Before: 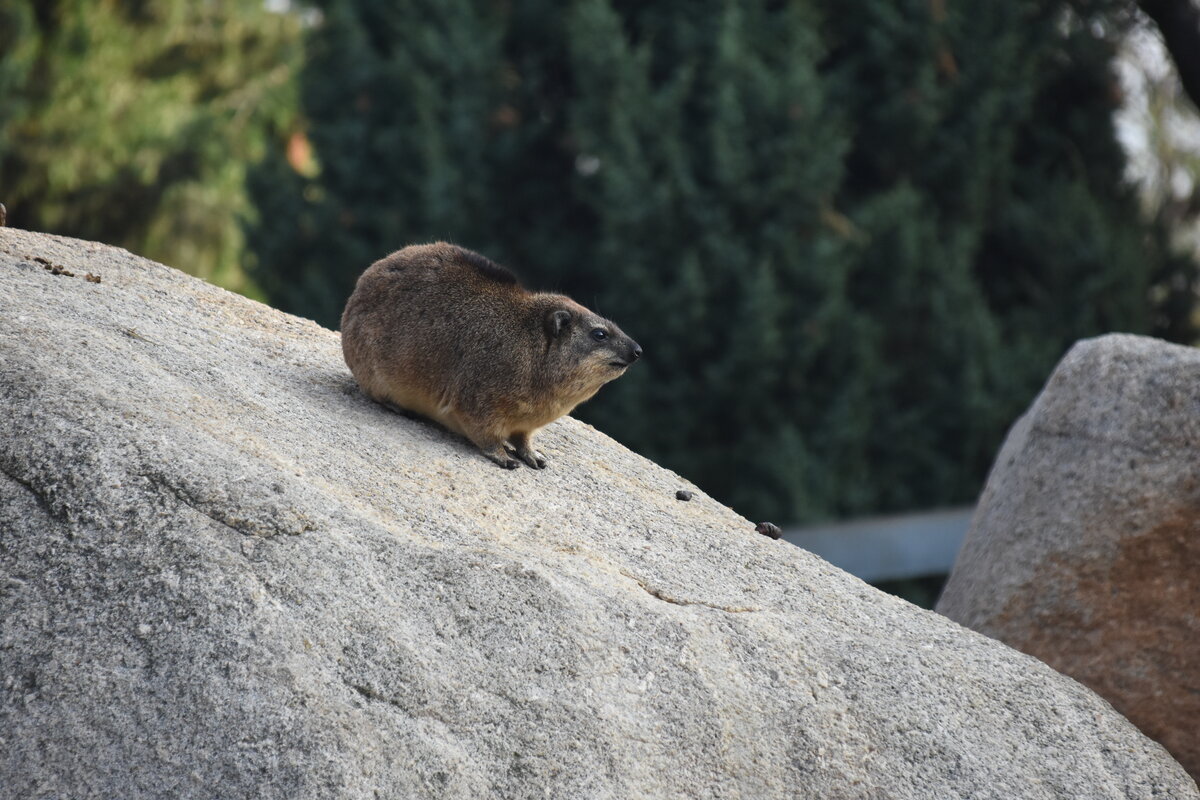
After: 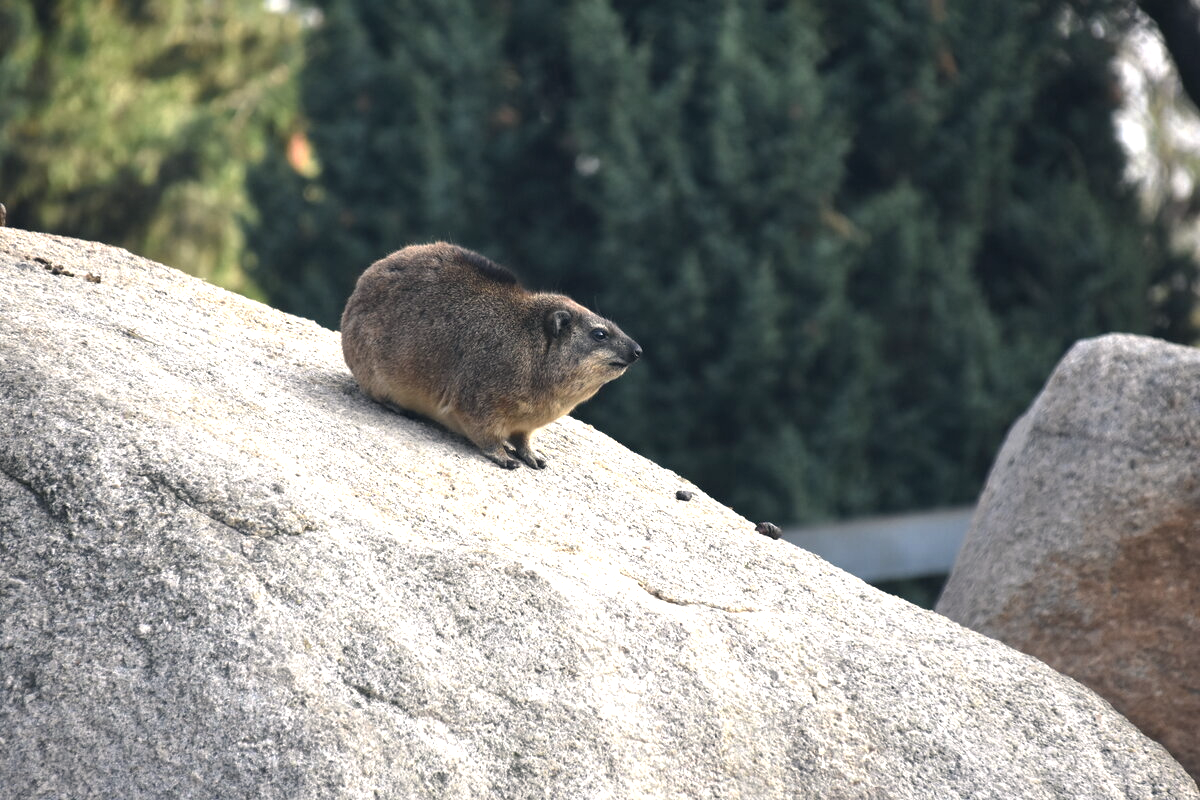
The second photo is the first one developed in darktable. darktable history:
base curve: curves: ch0 [(0, 0) (0.74, 0.67) (1, 1)], preserve colors none
color correction: highlights a* 2.91, highlights b* 5.03, shadows a* -2.54, shadows b* -4.95, saturation 0.816
exposure: black level correction 0, exposure 0.95 EV, compensate exposure bias true, compensate highlight preservation false
